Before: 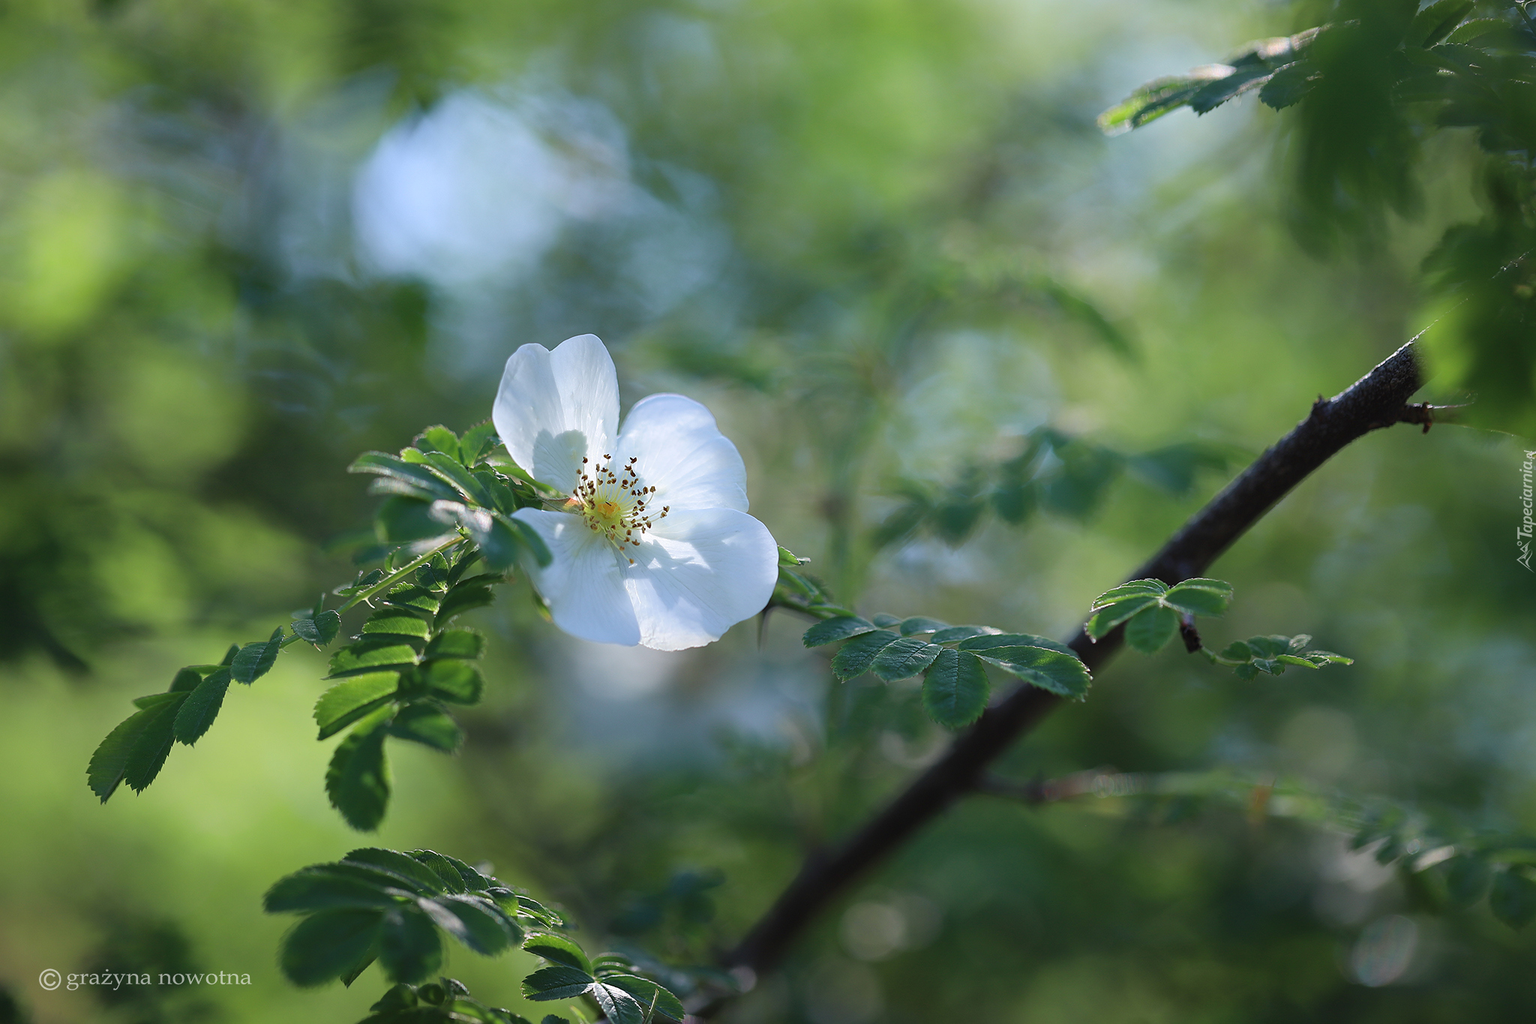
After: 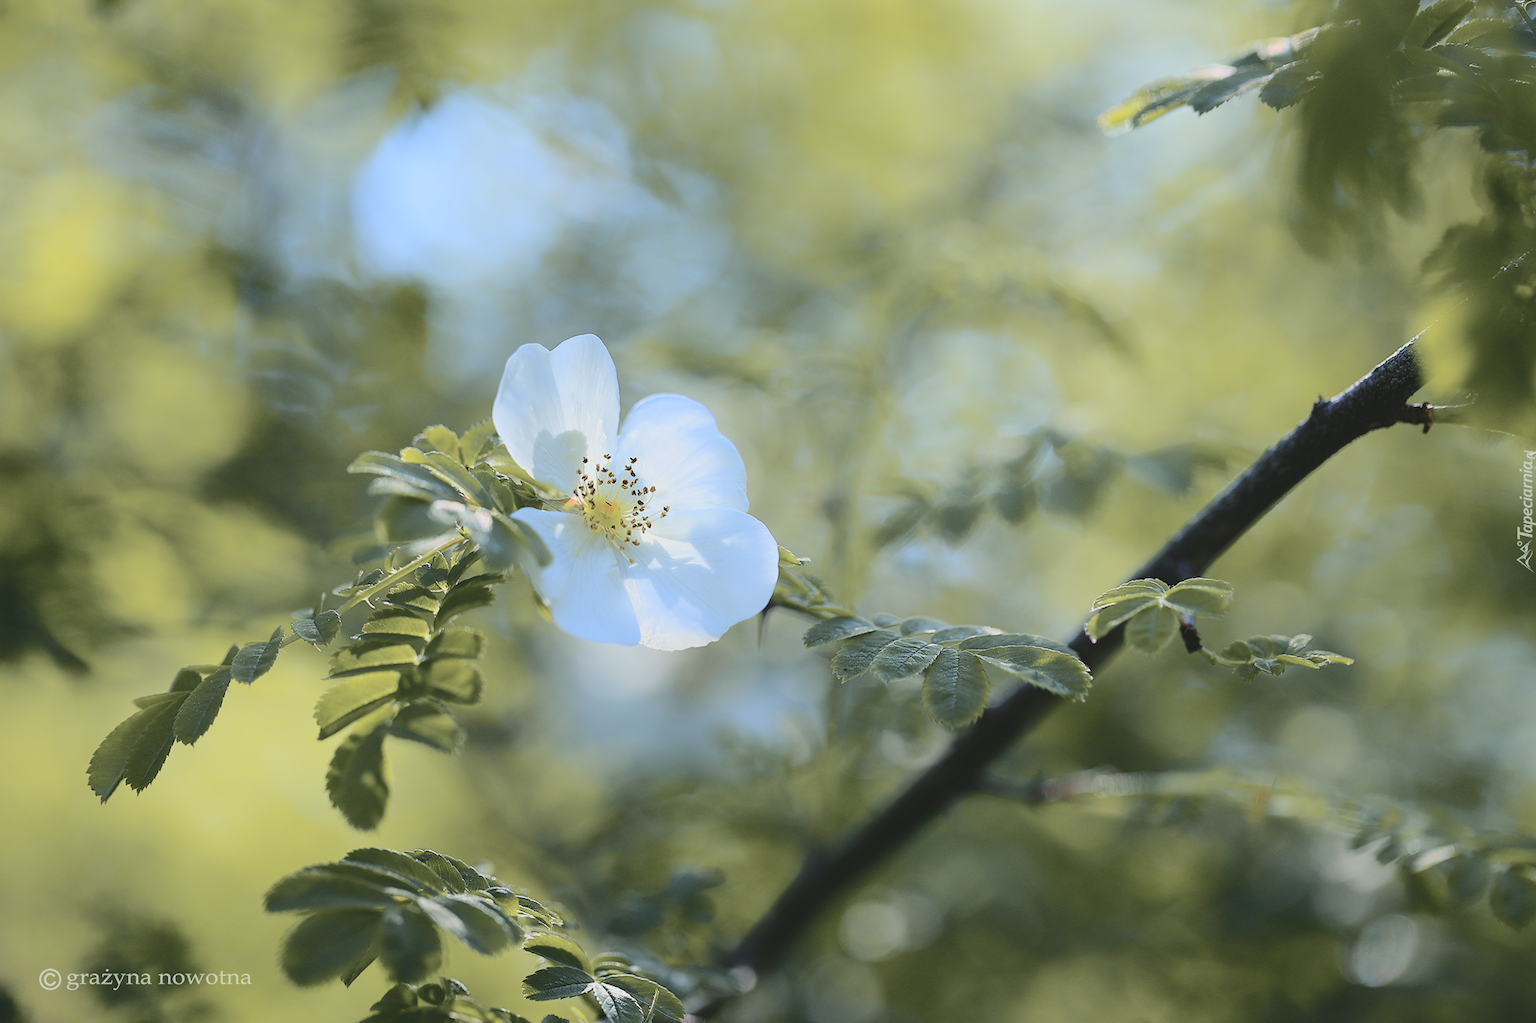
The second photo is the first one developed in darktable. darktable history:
color balance rgb: highlights gain › chroma 0.295%, highlights gain › hue 332.58°, global offset › luminance -0.482%, perceptual saturation grading › global saturation 25.414%, global vibrance 39.228%
tone curve: curves: ch0 [(0, 0) (0.21, 0.21) (0.43, 0.586) (0.65, 0.793) (1, 1)]; ch1 [(0, 0) (0.382, 0.447) (0.492, 0.484) (0.544, 0.547) (0.583, 0.578) (0.599, 0.595) (0.67, 0.673) (1, 1)]; ch2 [(0, 0) (0.411, 0.382) (0.492, 0.5) (0.531, 0.534) (0.56, 0.573) (0.599, 0.602) (0.696, 0.693) (1, 1)], color space Lab, independent channels, preserve colors none
contrast brightness saturation: contrast -0.254, saturation -0.427
